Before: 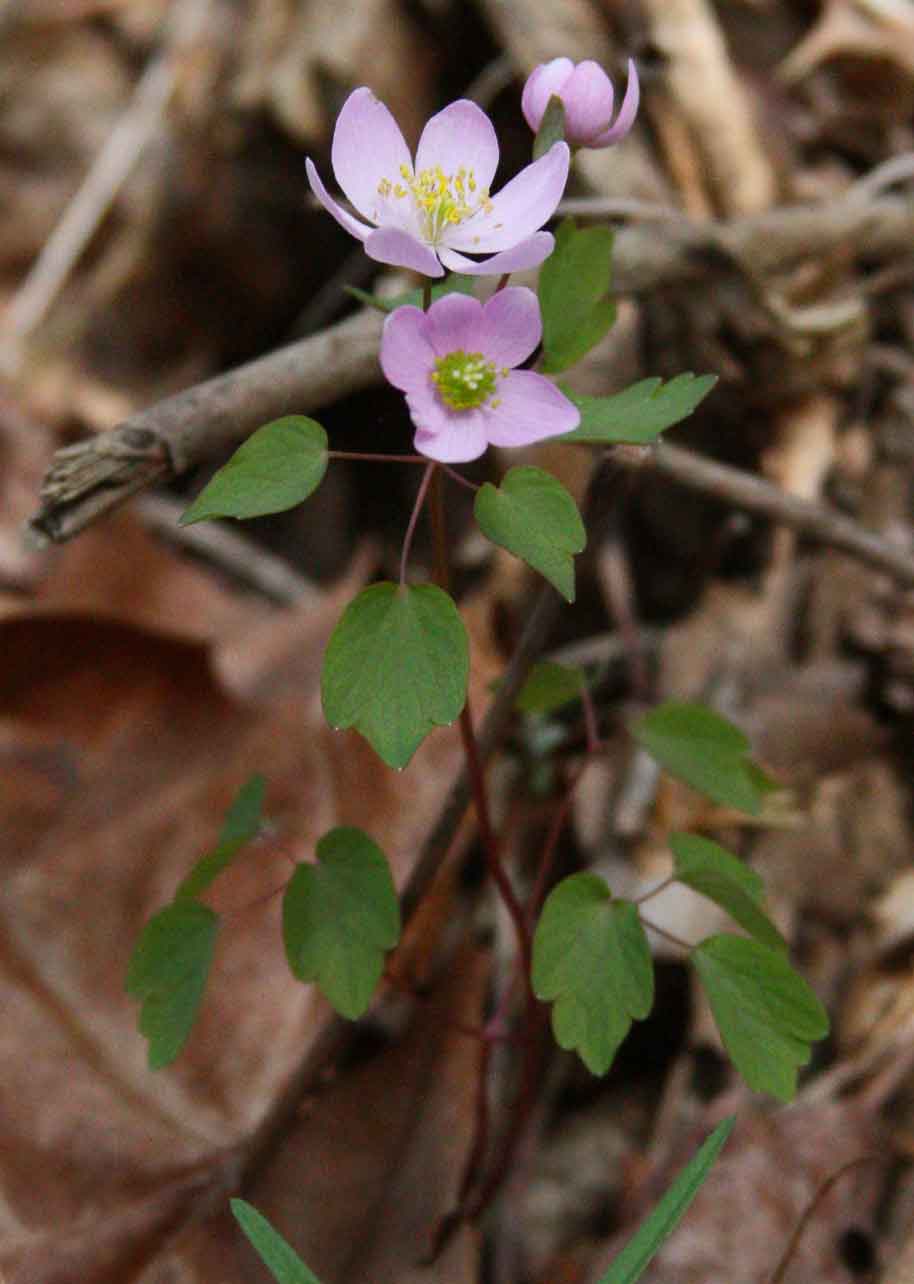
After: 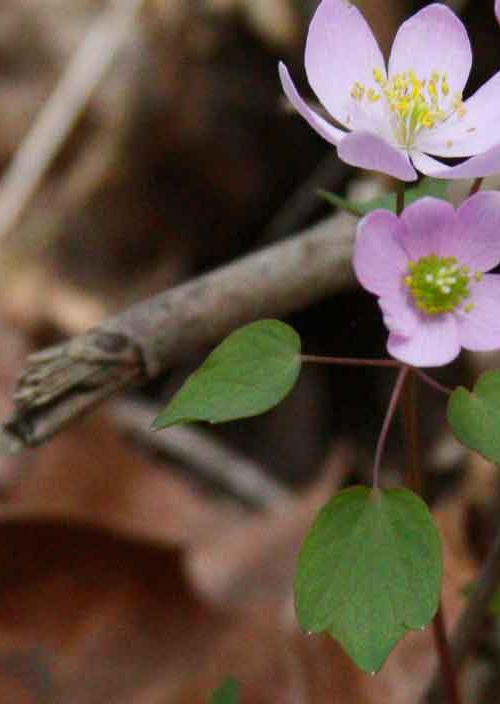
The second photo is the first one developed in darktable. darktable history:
crop and rotate: left 3.047%, top 7.509%, right 42.236%, bottom 37.598%
tone equalizer: -8 EV -0.55 EV
